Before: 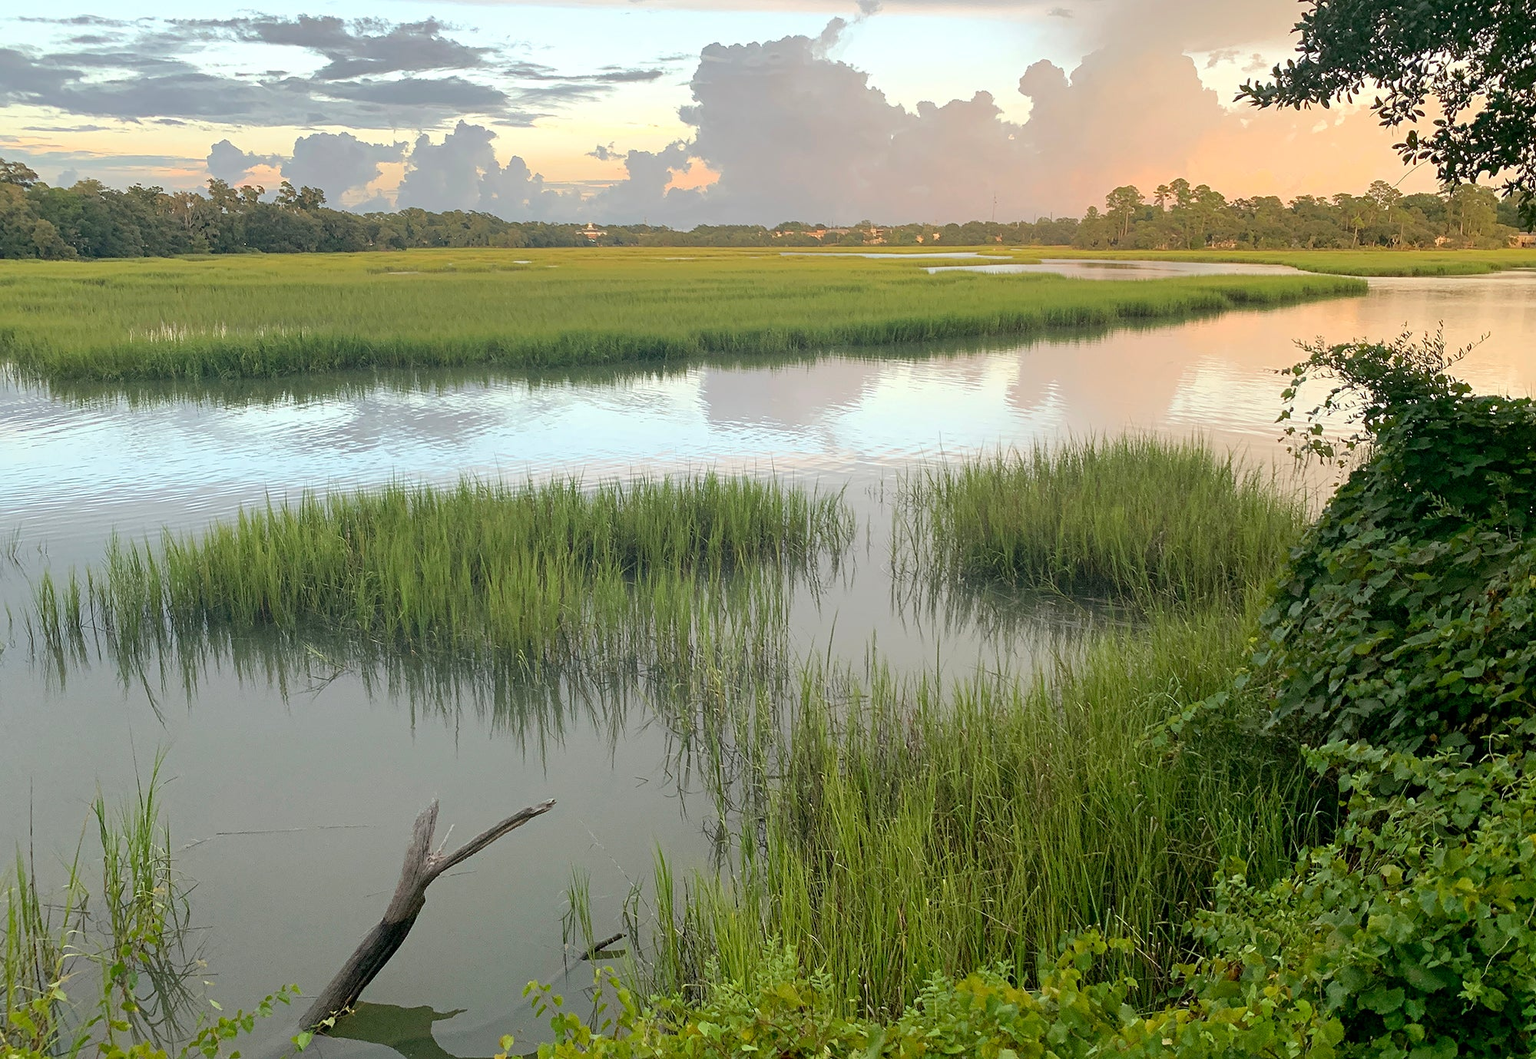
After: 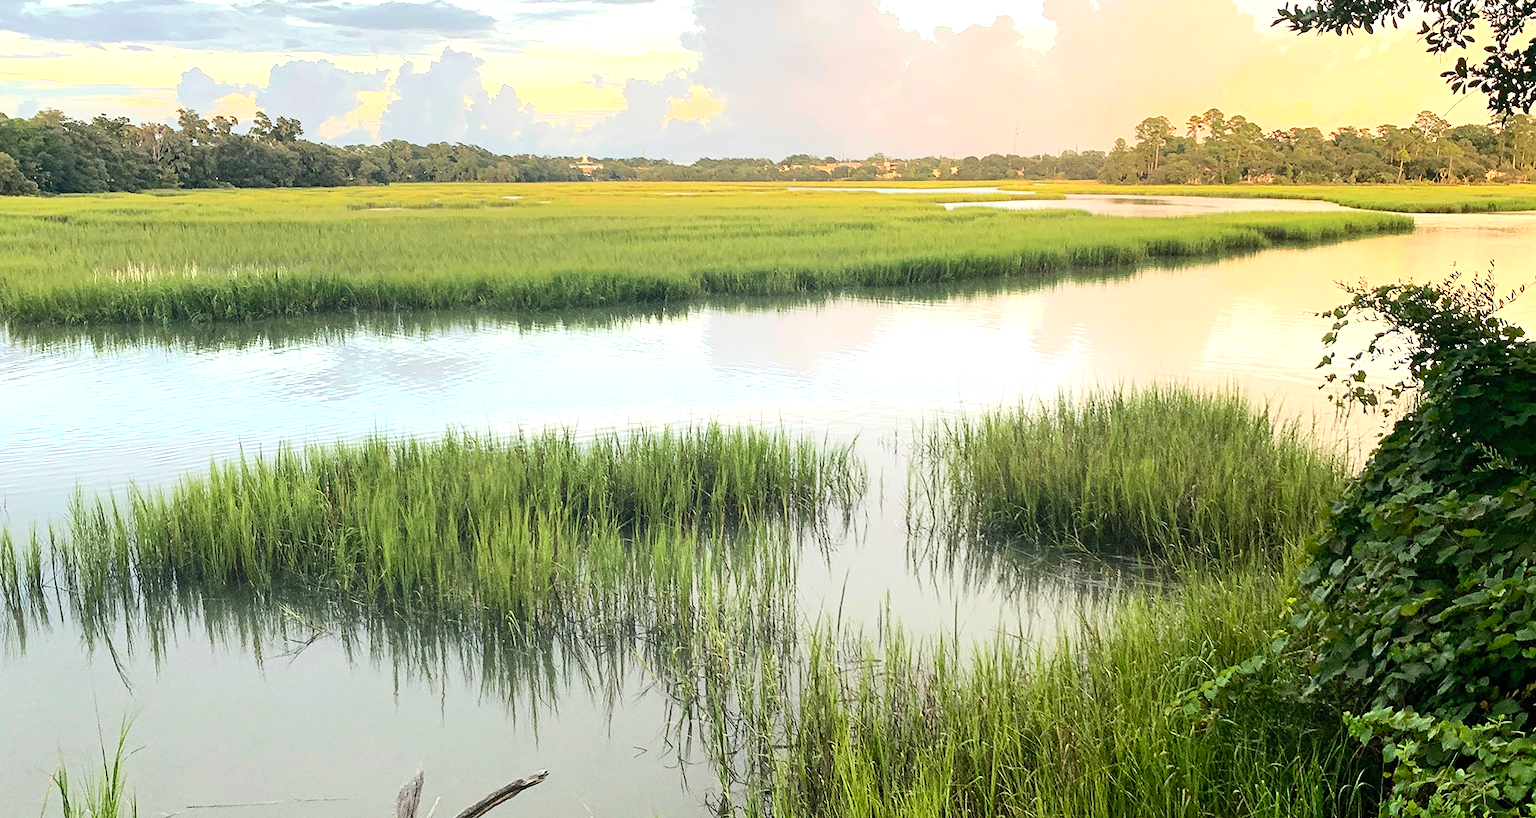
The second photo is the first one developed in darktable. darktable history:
contrast brightness saturation: contrast 0.2, brightness 0.16, saturation 0.22
crop: left 2.737%, top 7.287%, right 3.421%, bottom 20.179%
tone equalizer: -8 EV -0.75 EV, -7 EV -0.7 EV, -6 EV -0.6 EV, -5 EV -0.4 EV, -3 EV 0.4 EV, -2 EV 0.6 EV, -1 EV 0.7 EV, +0 EV 0.75 EV, edges refinement/feathering 500, mask exposure compensation -1.57 EV, preserve details no
